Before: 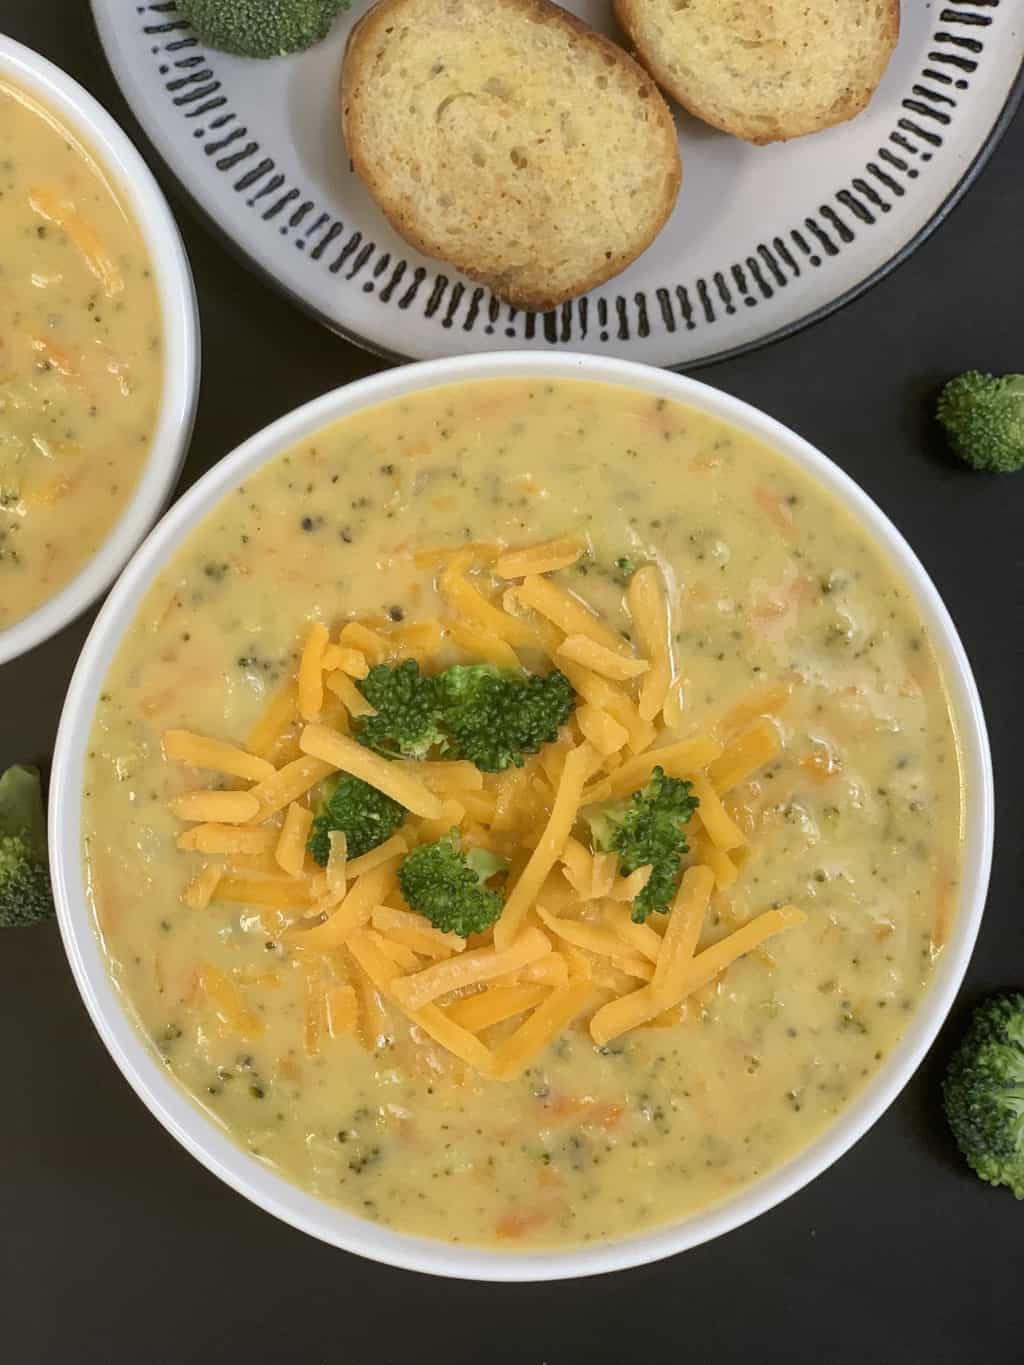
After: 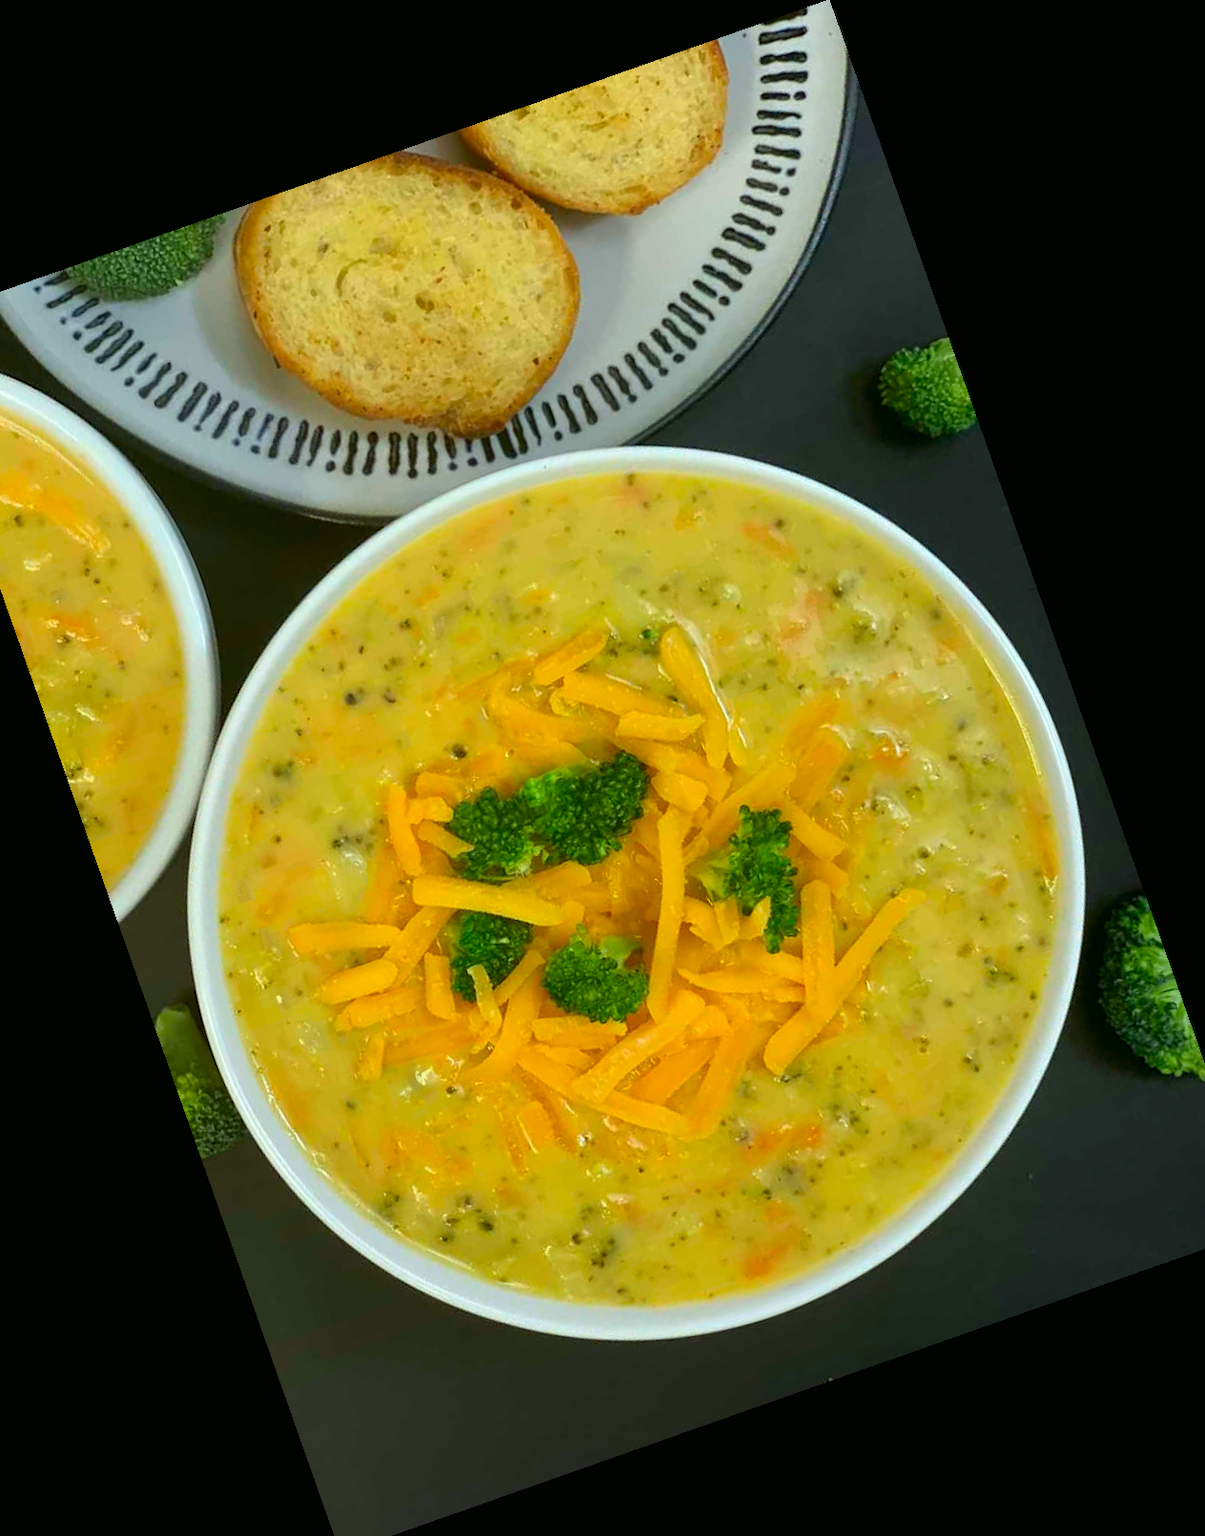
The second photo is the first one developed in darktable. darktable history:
white balance: emerald 1
color correction: highlights a* -7.33, highlights b* 1.26, shadows a* -3.55, saturation 1.4
crop and rotate: angle 19.43°, left 6.812%, right 4.125%, bottom 1.087%
